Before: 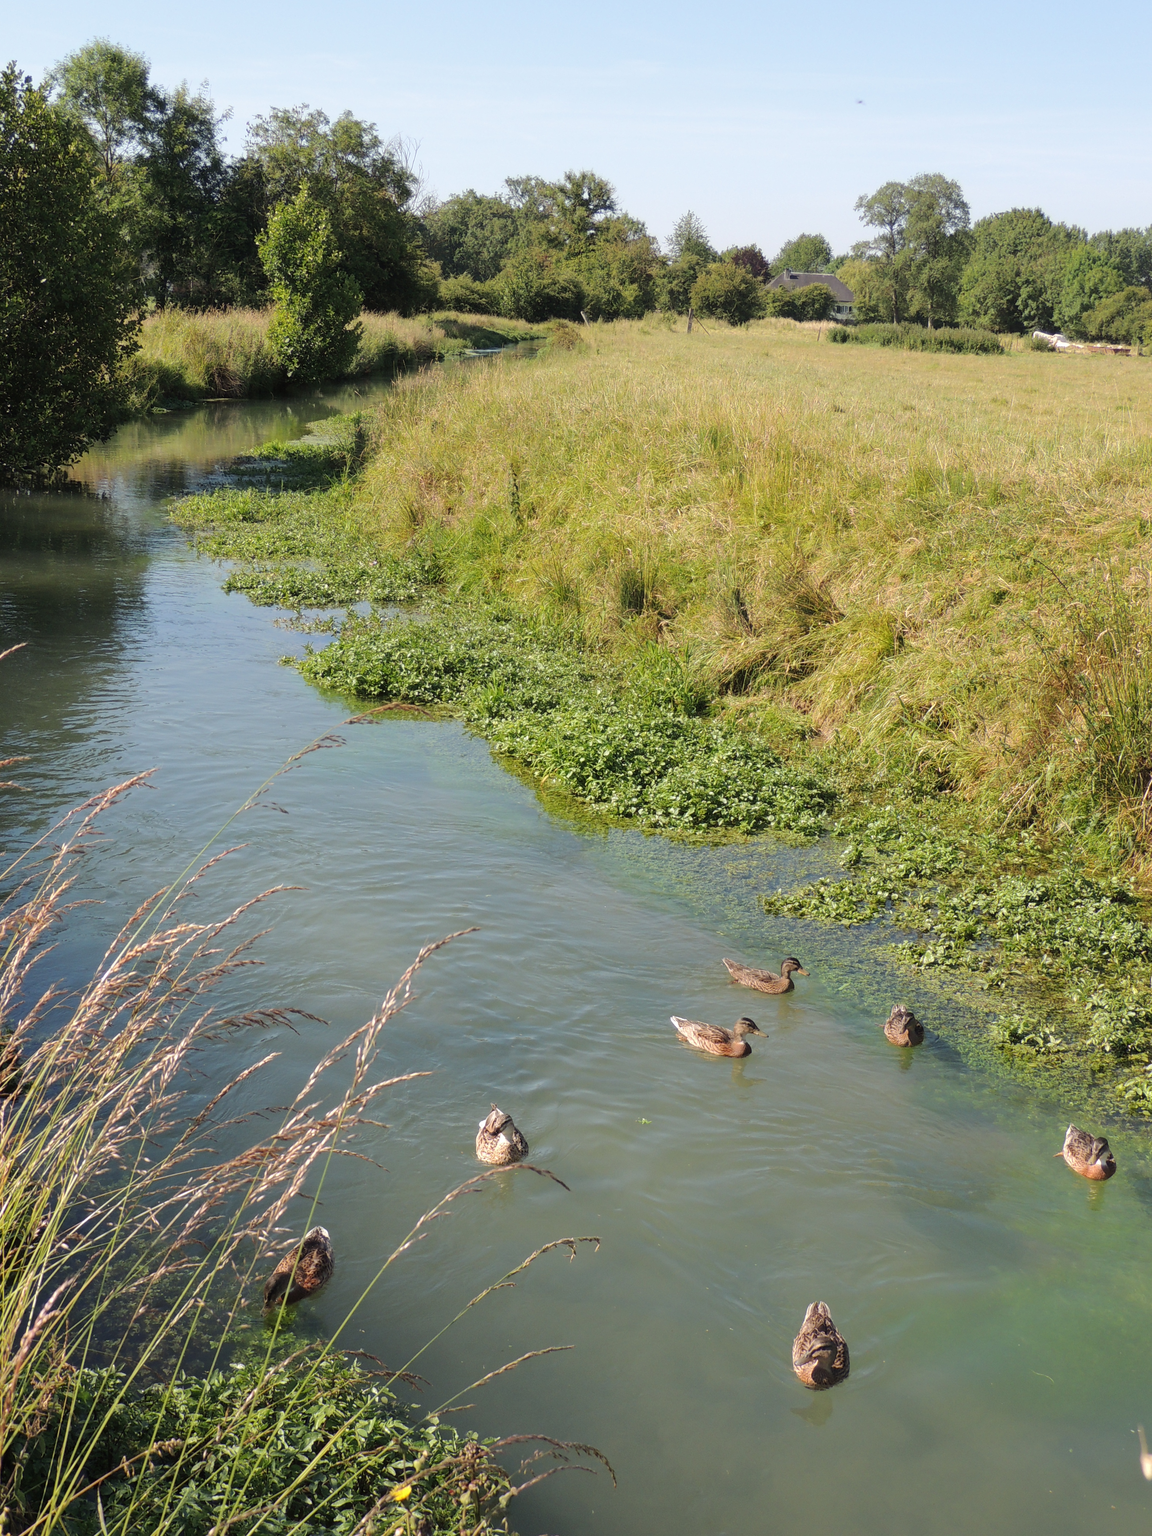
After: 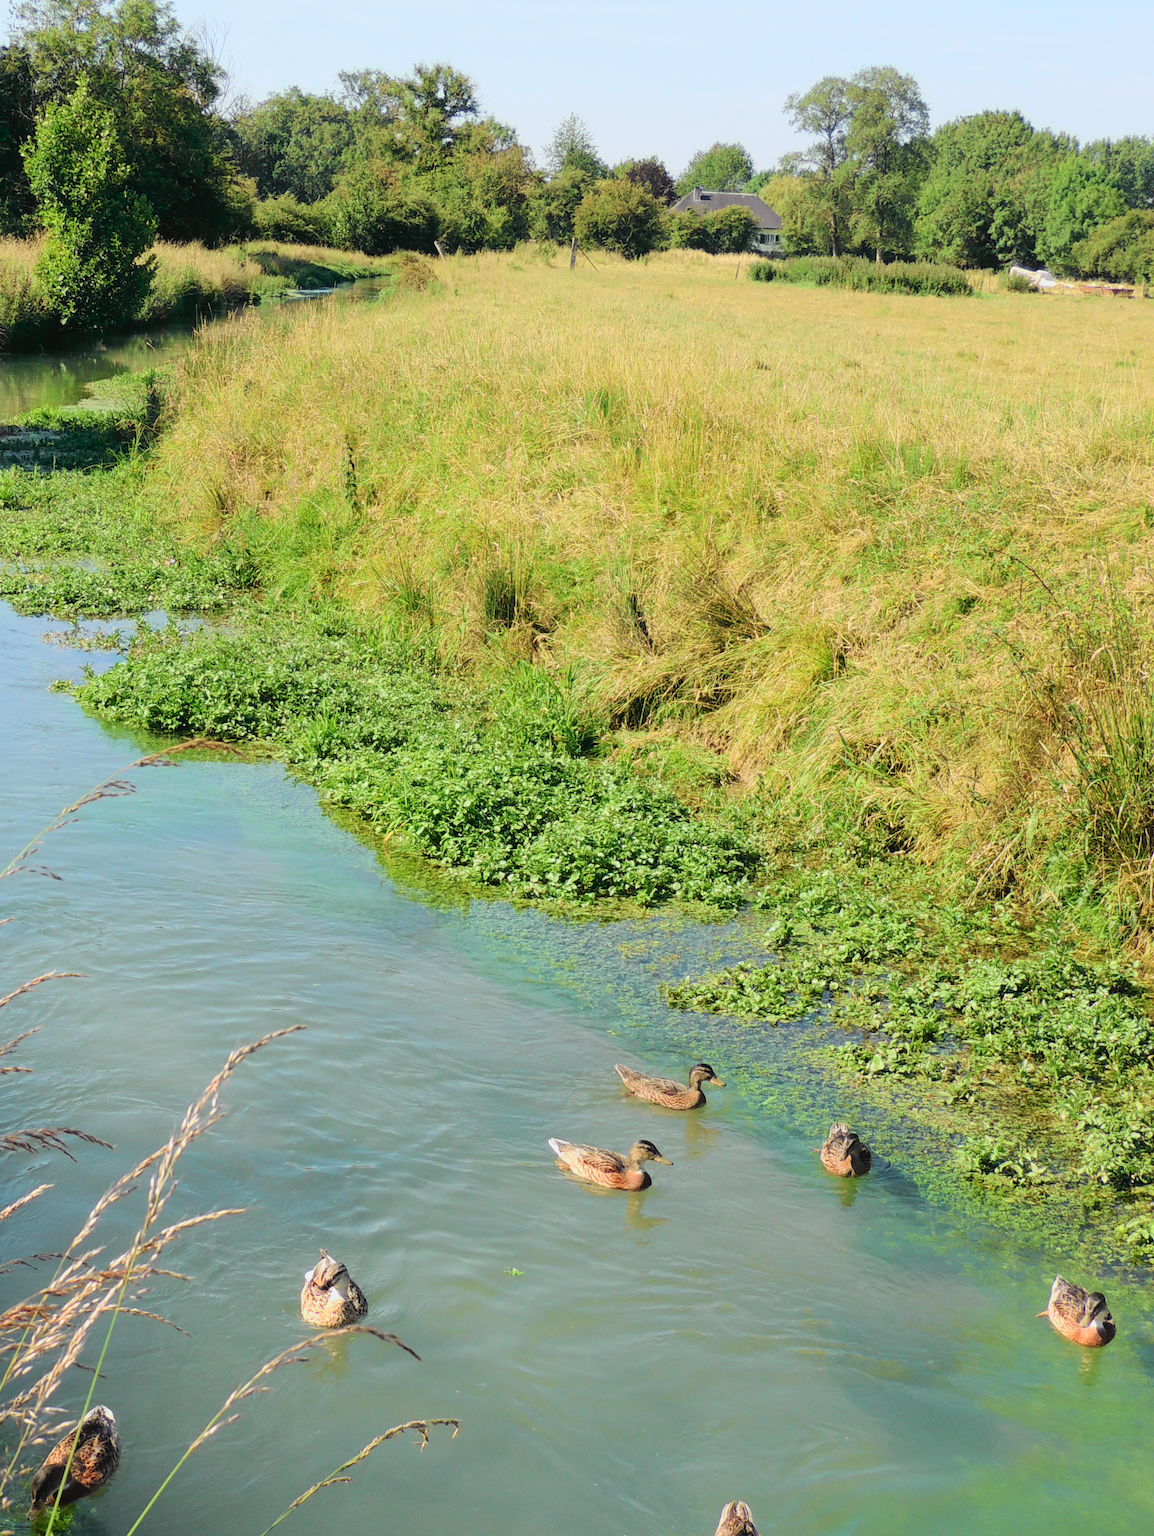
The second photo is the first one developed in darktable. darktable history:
tone curve: curves: ch0 [(0, 0.022) (0.114, 0.088) (0.282, 0.316) (0.446, 0.511) (0.613, 0.693) (0.786, 0.843) (0.999, 0.949)]; ch1 [(0, 0) (0.395, 0.343) (0.463, 0.427) (0.486, 0.474) (0.503, 0.5) (0.535, 0.522) (0.555, 0.566) (0.594, 0.614) (0.755, 0.793) (1, 1)]; ch2 [(0, 0) (0.369, 0.388) (0.449, 0.431) (0.501, 0.5) (0.528, 0.517) (0.561, 0.59) (0.612, 0.646) (0.697, 0.721) (1, 1)], color space Lab, independent channels, preserve colors none
crop and rotate: left 20.813%, top 7.954%, right 0.409%, bottom 13.449%
